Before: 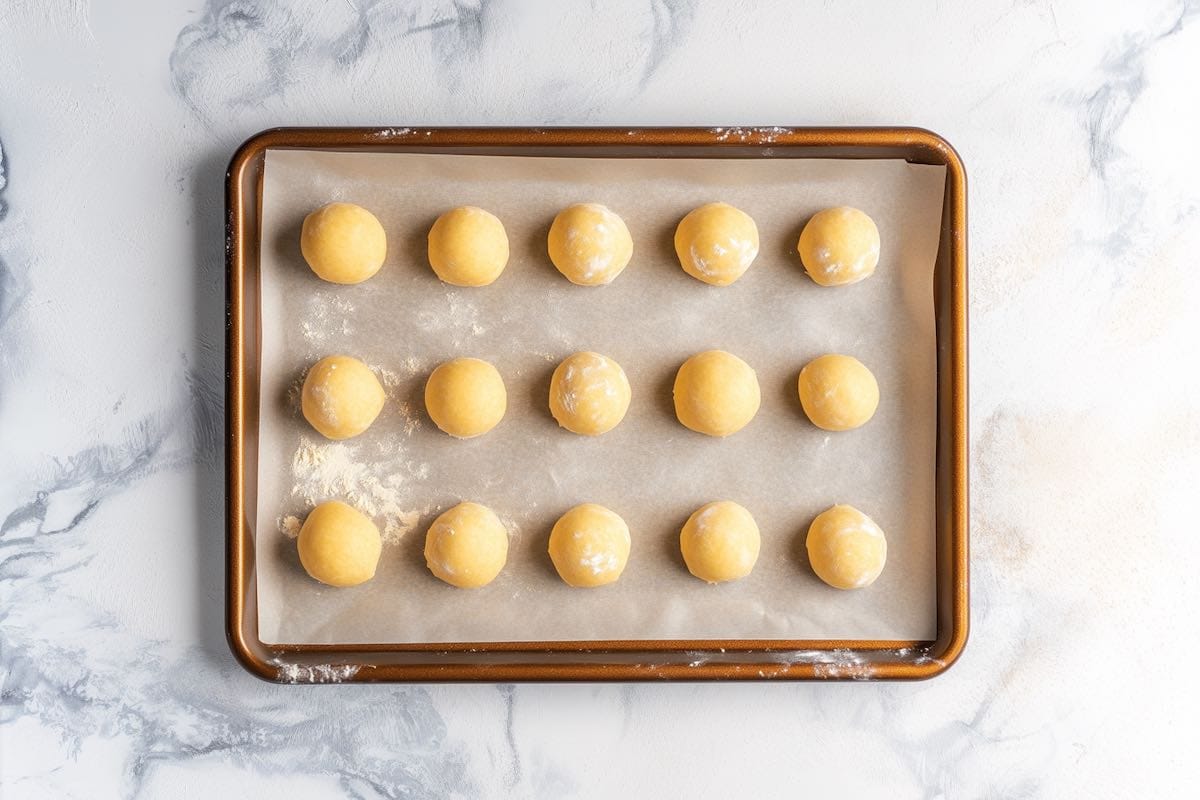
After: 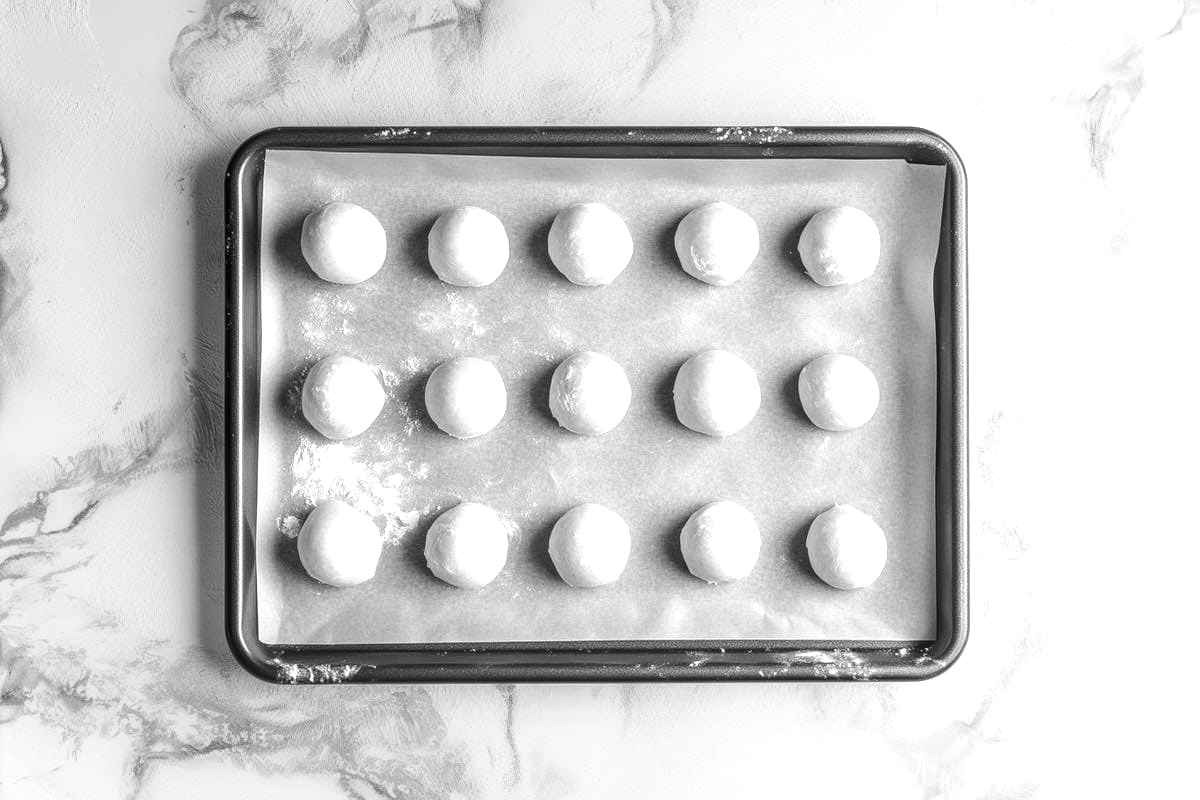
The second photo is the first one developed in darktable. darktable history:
contrast brightness saturation: contrast 0.13, brightness -0.24, saturation 0.14
local contrast: on, module defaults
exposure: black level correction 0, exposure 1 EV, compensate exposure bias true, compensate highlight preservation false
monochrome: a 79.32, b 81.83, size 1.1
